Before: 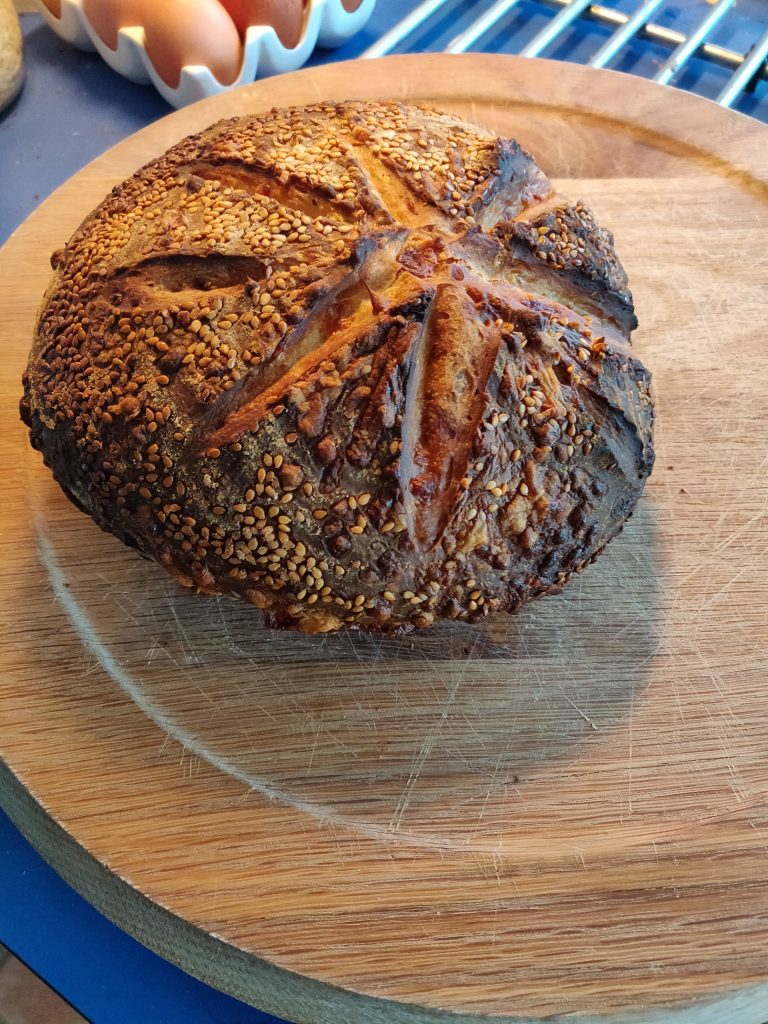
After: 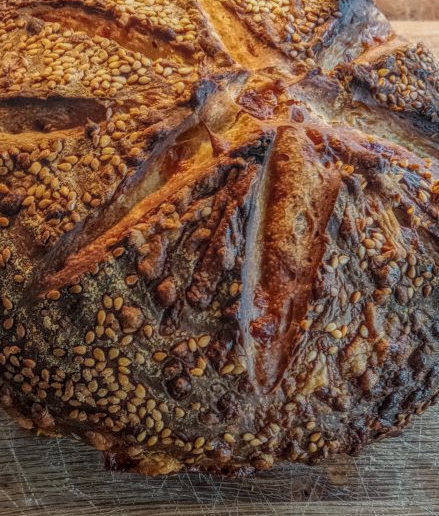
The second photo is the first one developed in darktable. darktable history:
local contrast: highlights 20%, shadows 30%, detail 200%, midtone range 0.2
crop: left 20.932%, top 15.471%, right 21.848%, bottom 34.081%
contrast brightness saturation: contrast -0.08, brightness -0.04, saturation -0.11
